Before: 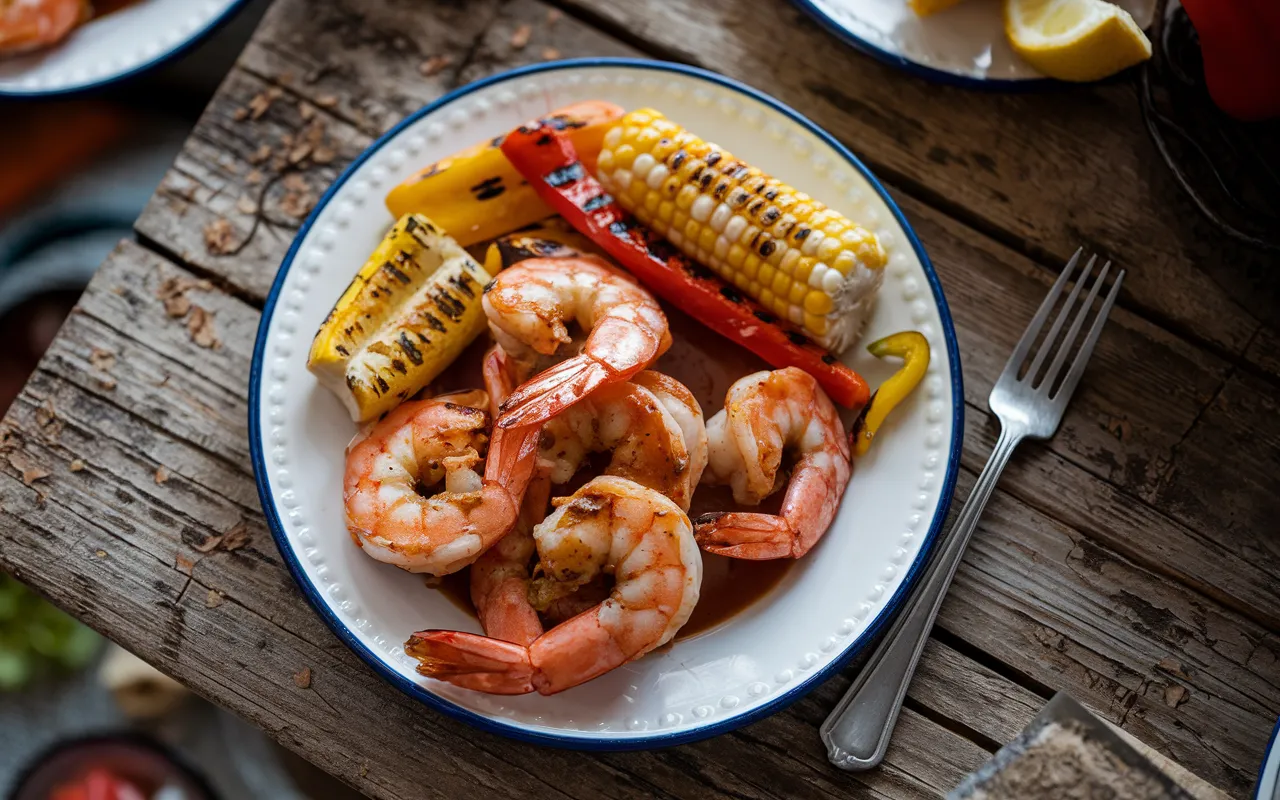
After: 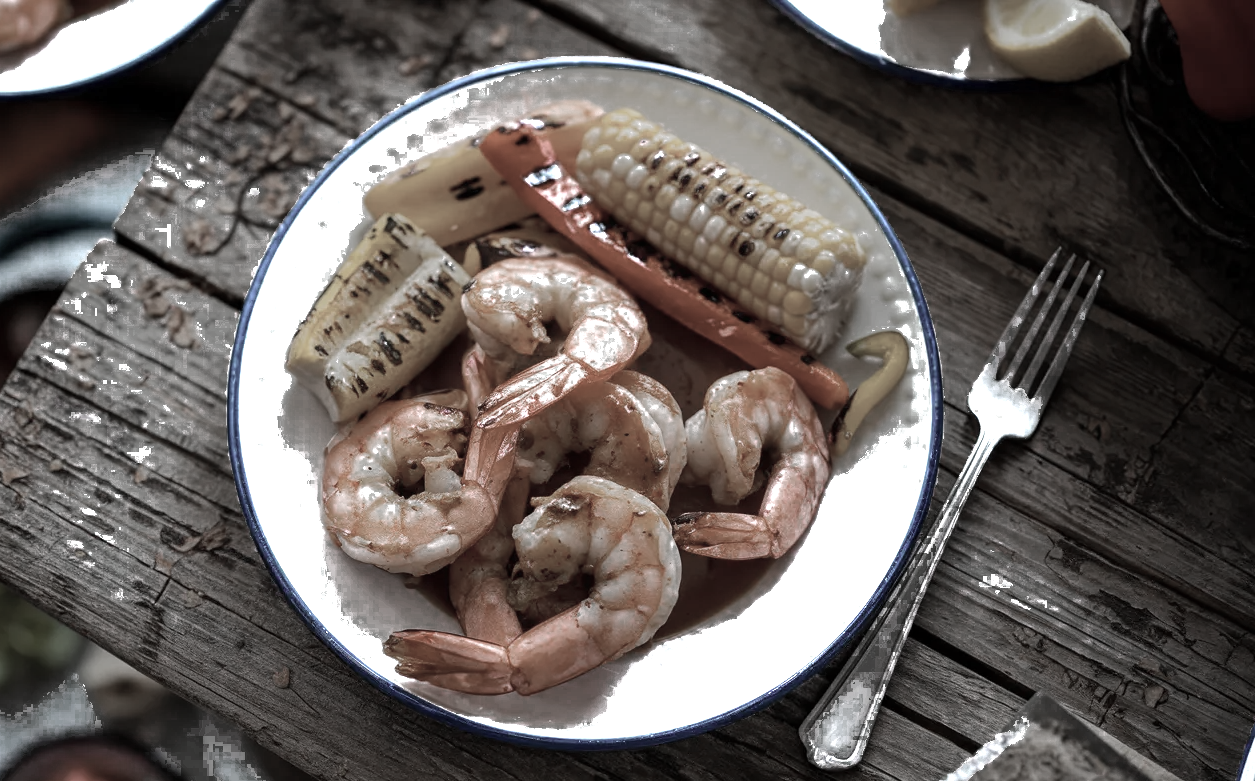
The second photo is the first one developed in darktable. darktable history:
color zones: curves: ch0 [(0, 0.613) (0.01, 0.613) (0.245, 0.448) (0.498, 0.529) (0.642, 0.665) (0.879, 0.777) (0.99, 0.613)]; ch1 [(0, 0.272) (0.219, 0.127) (0.724, 0.346)], process mode strong
crop: left 1.65%, right 0.282%, bottom 1.857%
contrast brightness saturation: saturation -0.091
